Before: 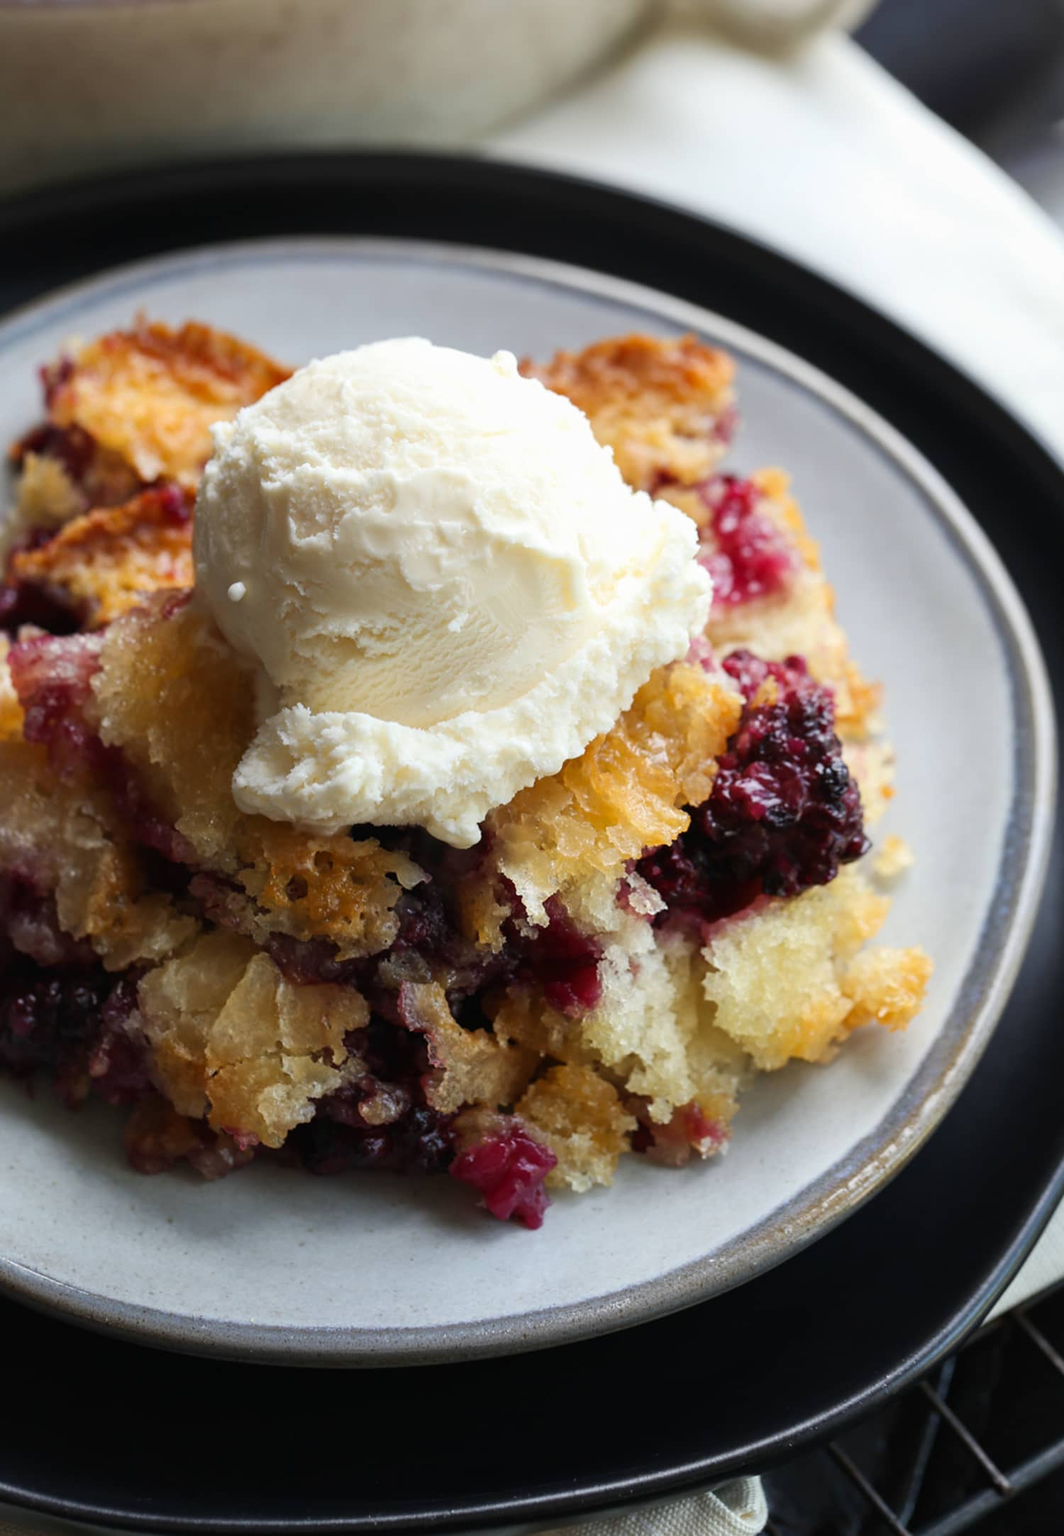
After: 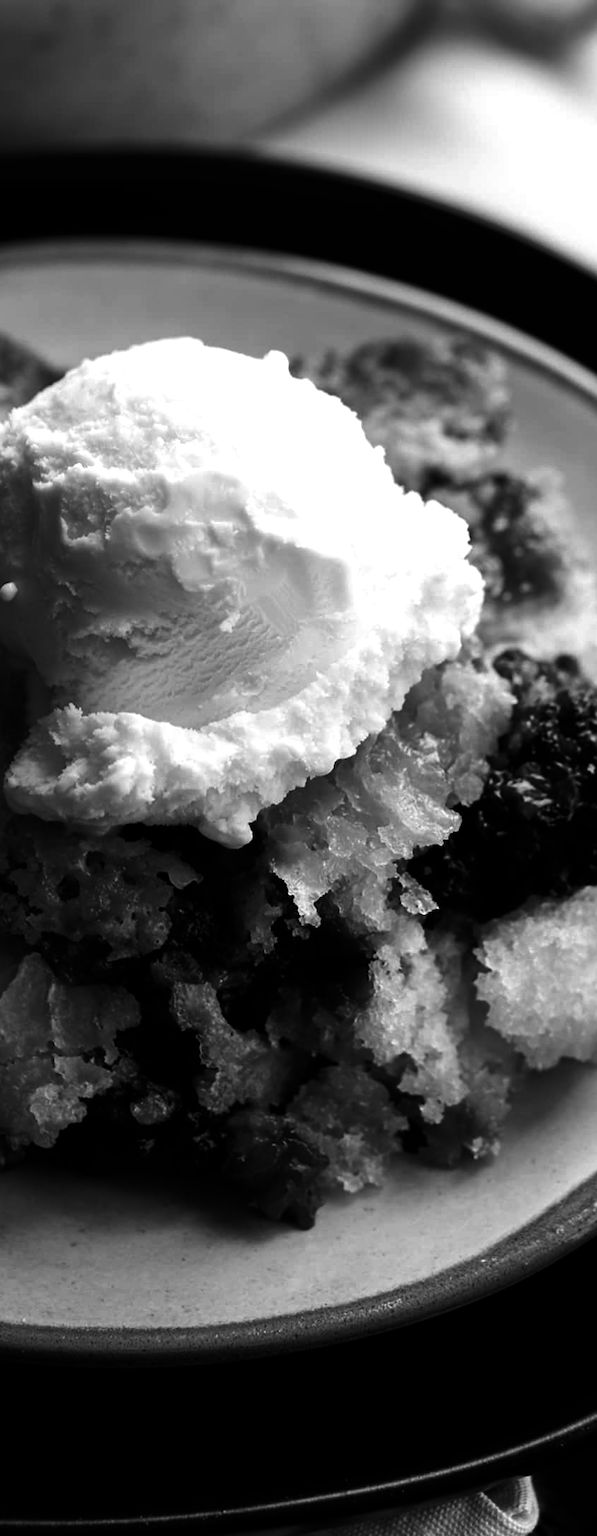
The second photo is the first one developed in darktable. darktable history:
crop: left 21.496%, right 22.254%
color balance: lift [1, 1.001, 0.999, 1.001], gamma [1, 1.004, 1.007, 0.993], gain [1, 0.991, 0.987, 1.013], contrast 7.5%, contrast fulcrum 10%, output saturation 115%
contrast brightness saturation: contrast -0.03, brightness -0.59, saturation -1
color zones: curves: ch0 [(0.11, 0.396) (0.195, 0.36) (0.25, 0.5) (0.303, 0.412) (0.357, 0.544) (0.75, 0.5) (0.967, 0.328)]; ch1 [(0, 0.468) (0.112, 0.512) (0.202, 0.6) (0.25, 0.5) (0.307, 0.352) (0.357, 0.544) (0.75, 0.5) (0.963, 0.524)]
